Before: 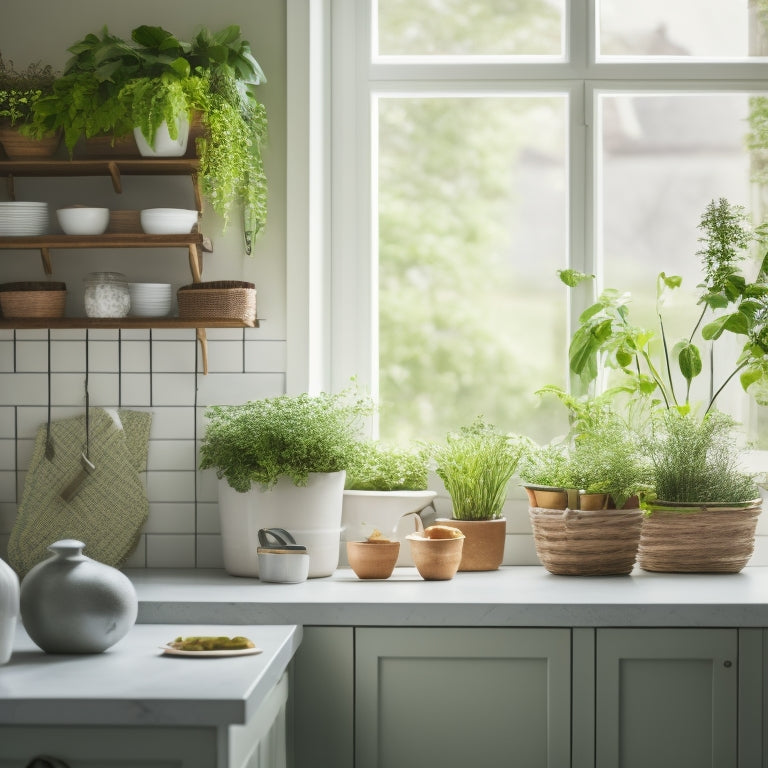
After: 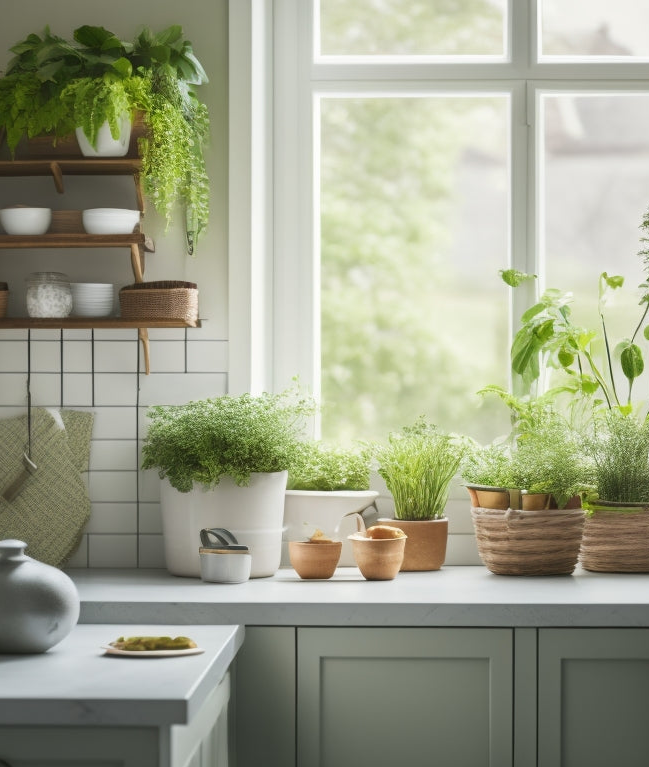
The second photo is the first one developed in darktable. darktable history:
crop: left 7.565%, right 7.815%
